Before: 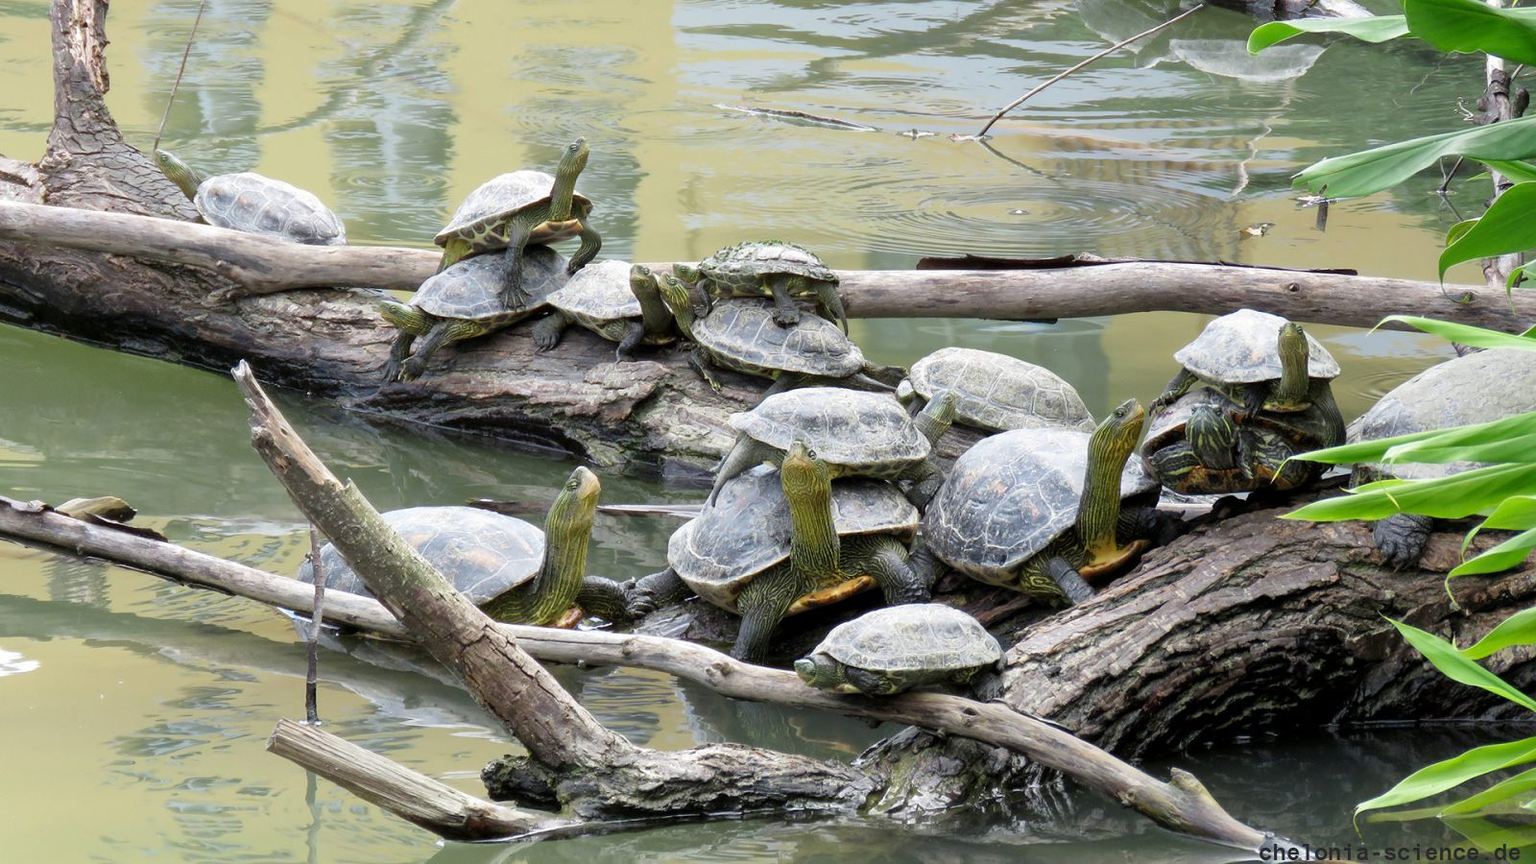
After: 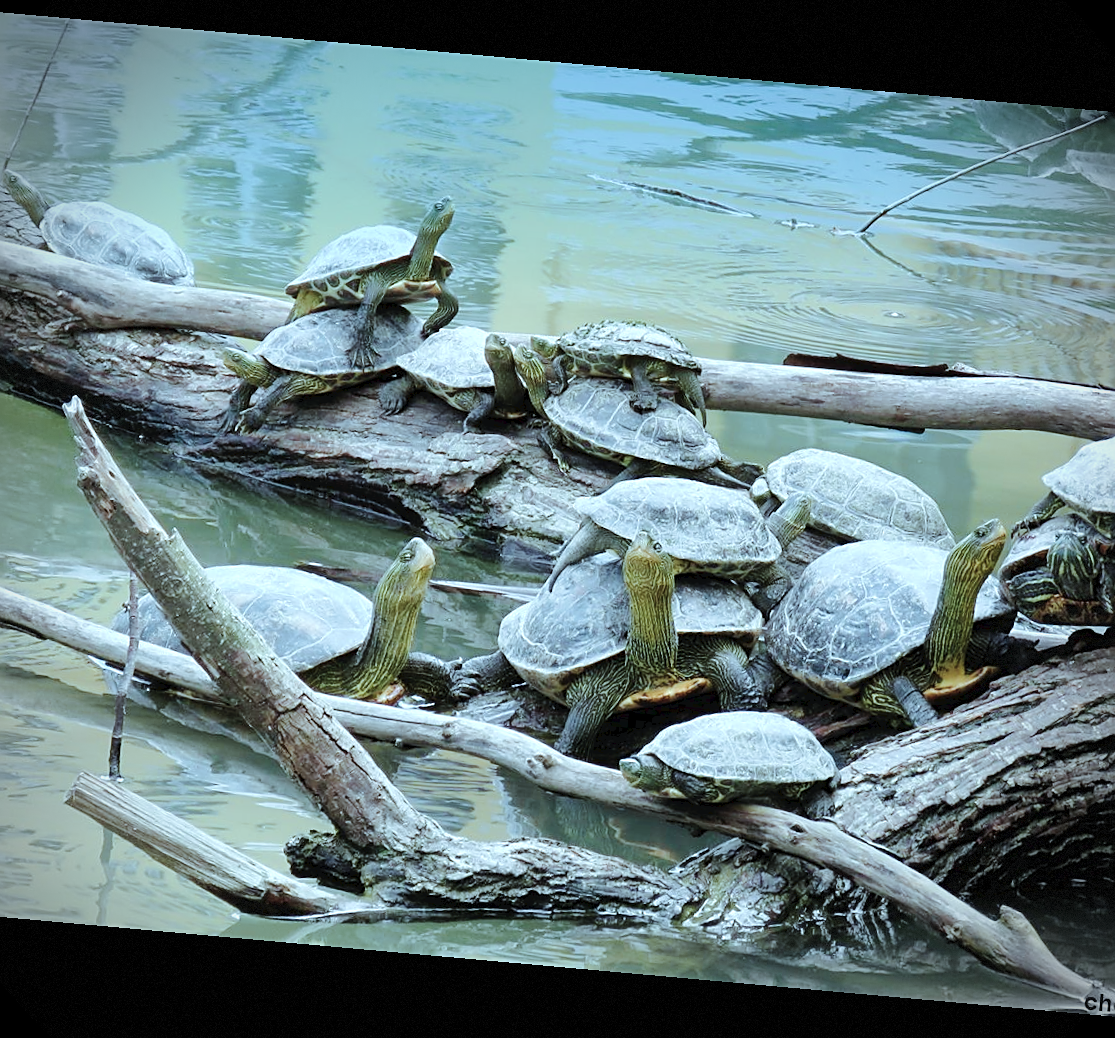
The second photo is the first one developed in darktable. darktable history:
sharpen: on, module defaults
rotate and perspective: rotation 5.12°, automatic cropping off
crop and rotate: left 13.342%, right 19.991%
tone curve: curves: ch0 [(0, 0) (0.003, 0.035) (0.011, 0.035) (0.025, 0.035) (0.044, 0.046) (0.069, 0.063) (0.1, 0.084) (0.136, 0.123) (0.177, 0.174) (0.224, 0.232) (0.277, 0.304) (0.335, 0.387) (0.399, 0.476) (0.468, 0.566) (0.543, 0.639) (0.623, 0.714) (0.709, 0.776) (0.801, 0.851) (0.898, 0.921) (1, 1)], preserve colors none
velvia: on, module defaults
vignetting: dithering 8-bit output, unbound false
graduated density: density 2.02 EV, hardness 44%, rotation 0.374°, offset 8.21, hue 208.8°, saturation 97%
color correction: highlights a* -12.64, highlights b* -18.1, saturation 0.7
